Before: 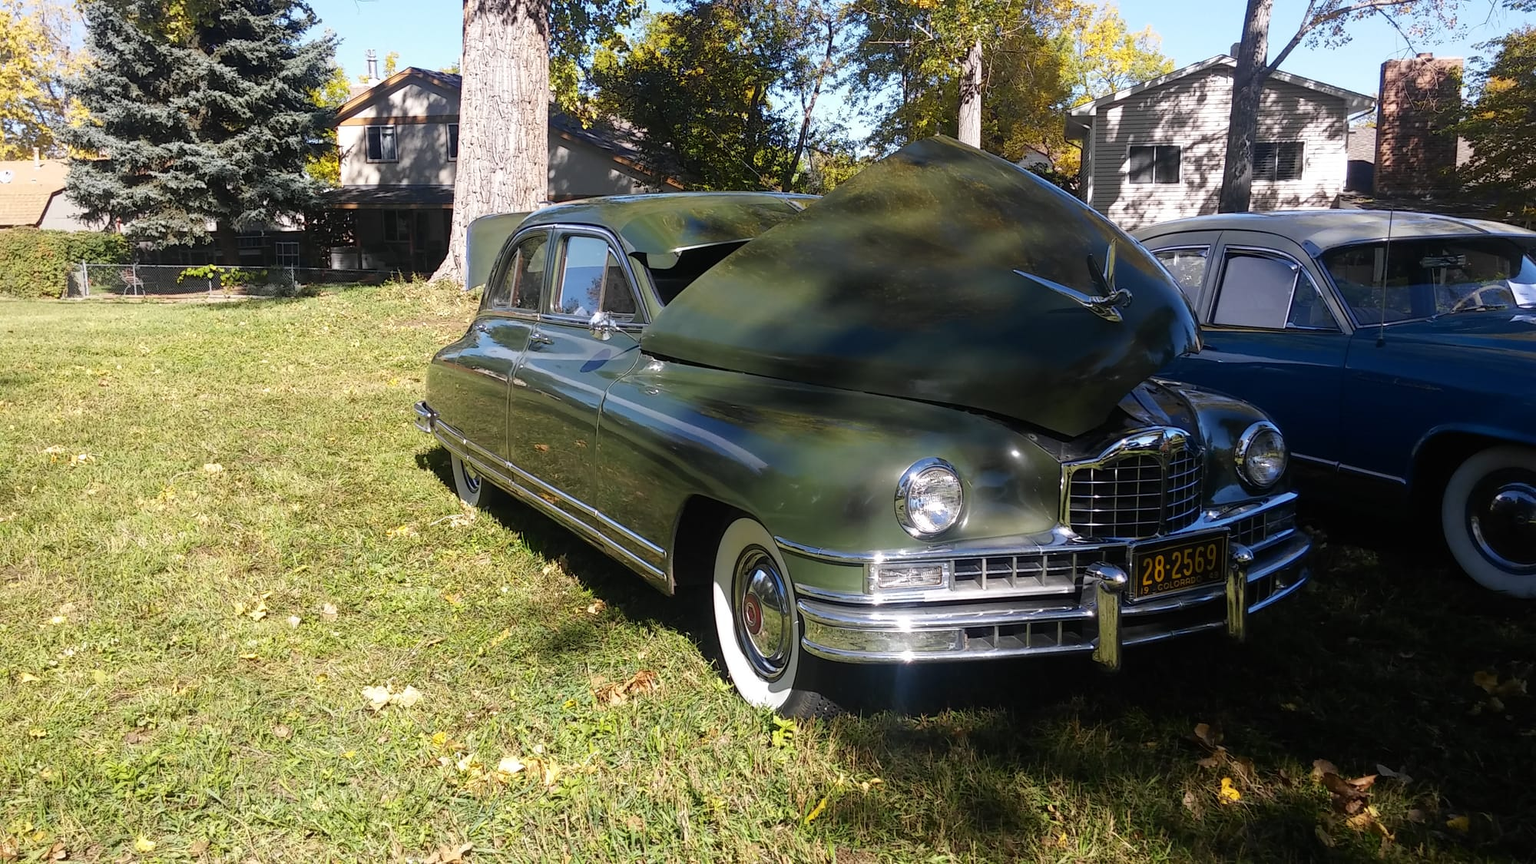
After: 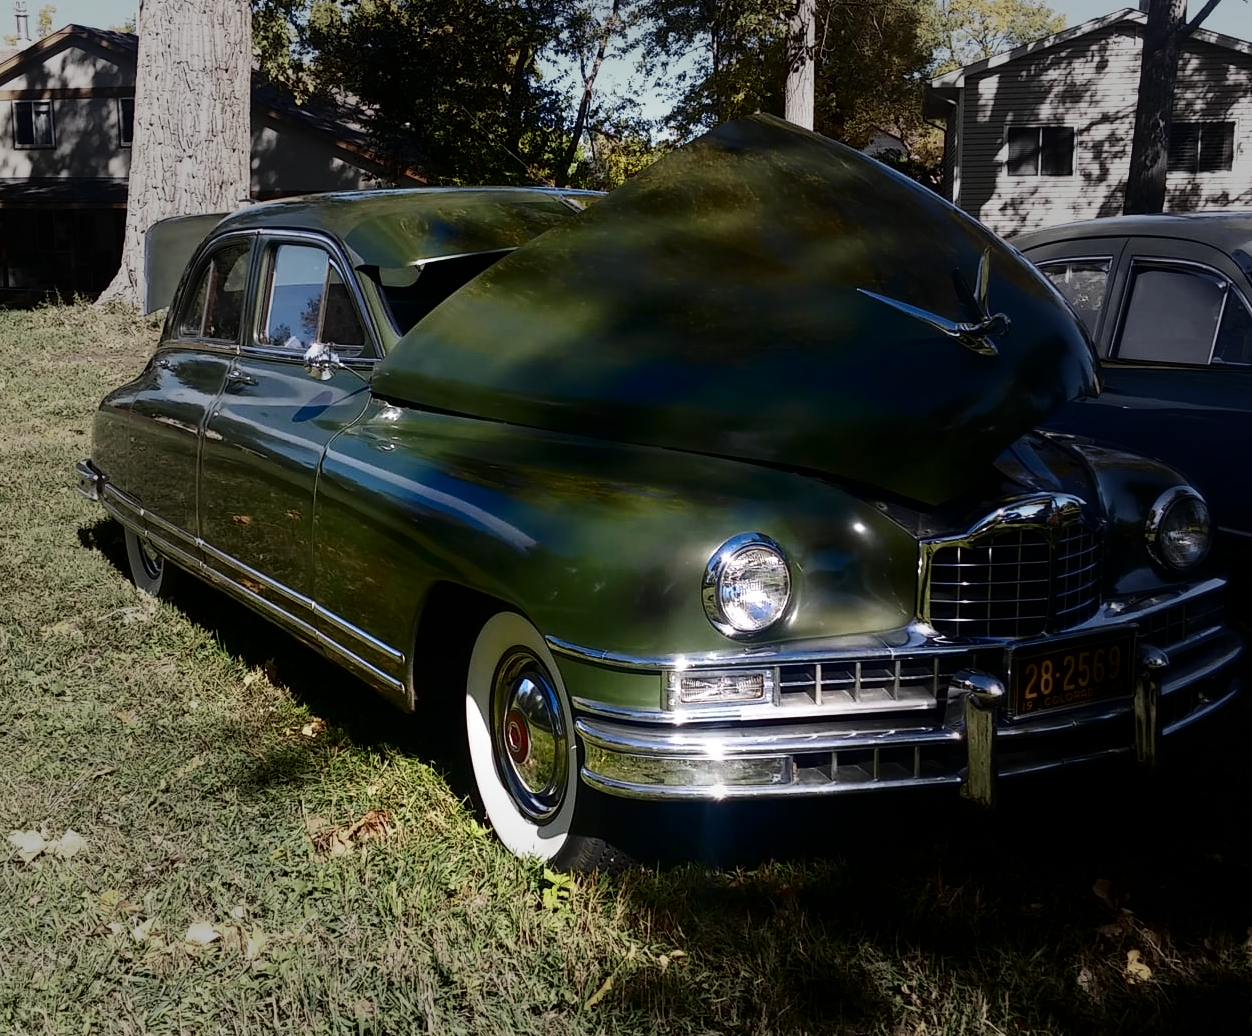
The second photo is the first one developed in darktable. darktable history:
crop and rotate: left 23.173%, top 5.623%, right 14.183%, bottom 2.268%
contrast brightness saturation: contrast 0.219, brightness -0.181, saturation 0.245
vignetting: fall-off start 39.69%, fall-off radius 40.81%
